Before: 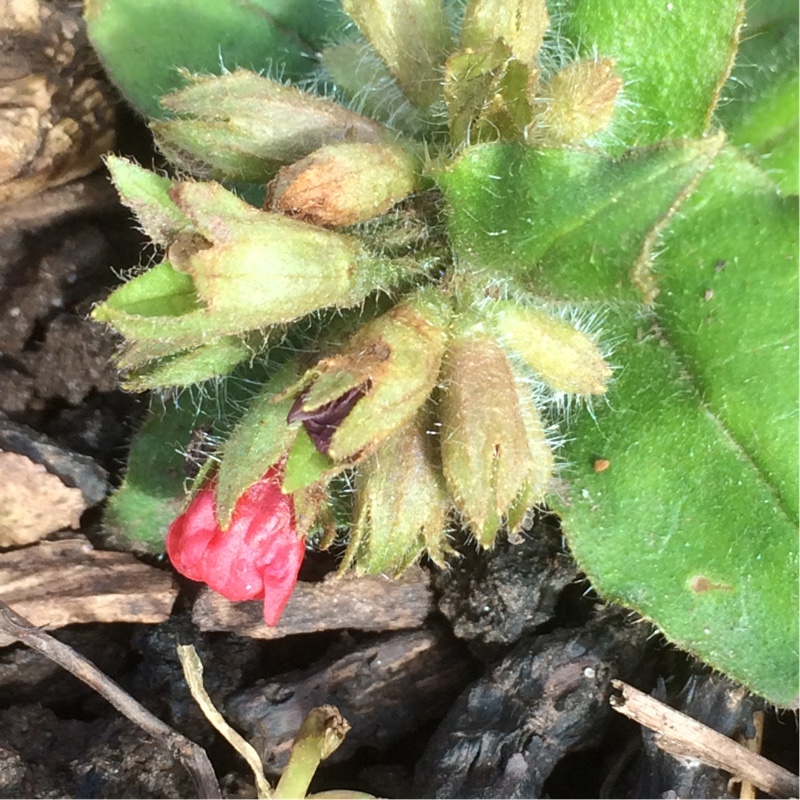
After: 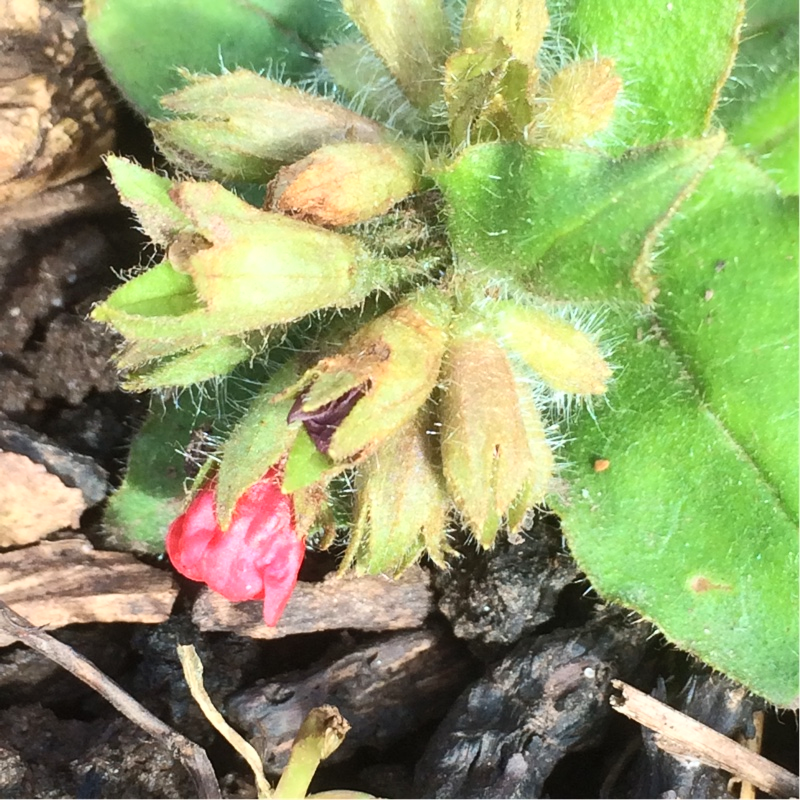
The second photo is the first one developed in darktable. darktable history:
contrast brightness saturation: contrast 0.201, brightness 0.146, saturation 0.139
